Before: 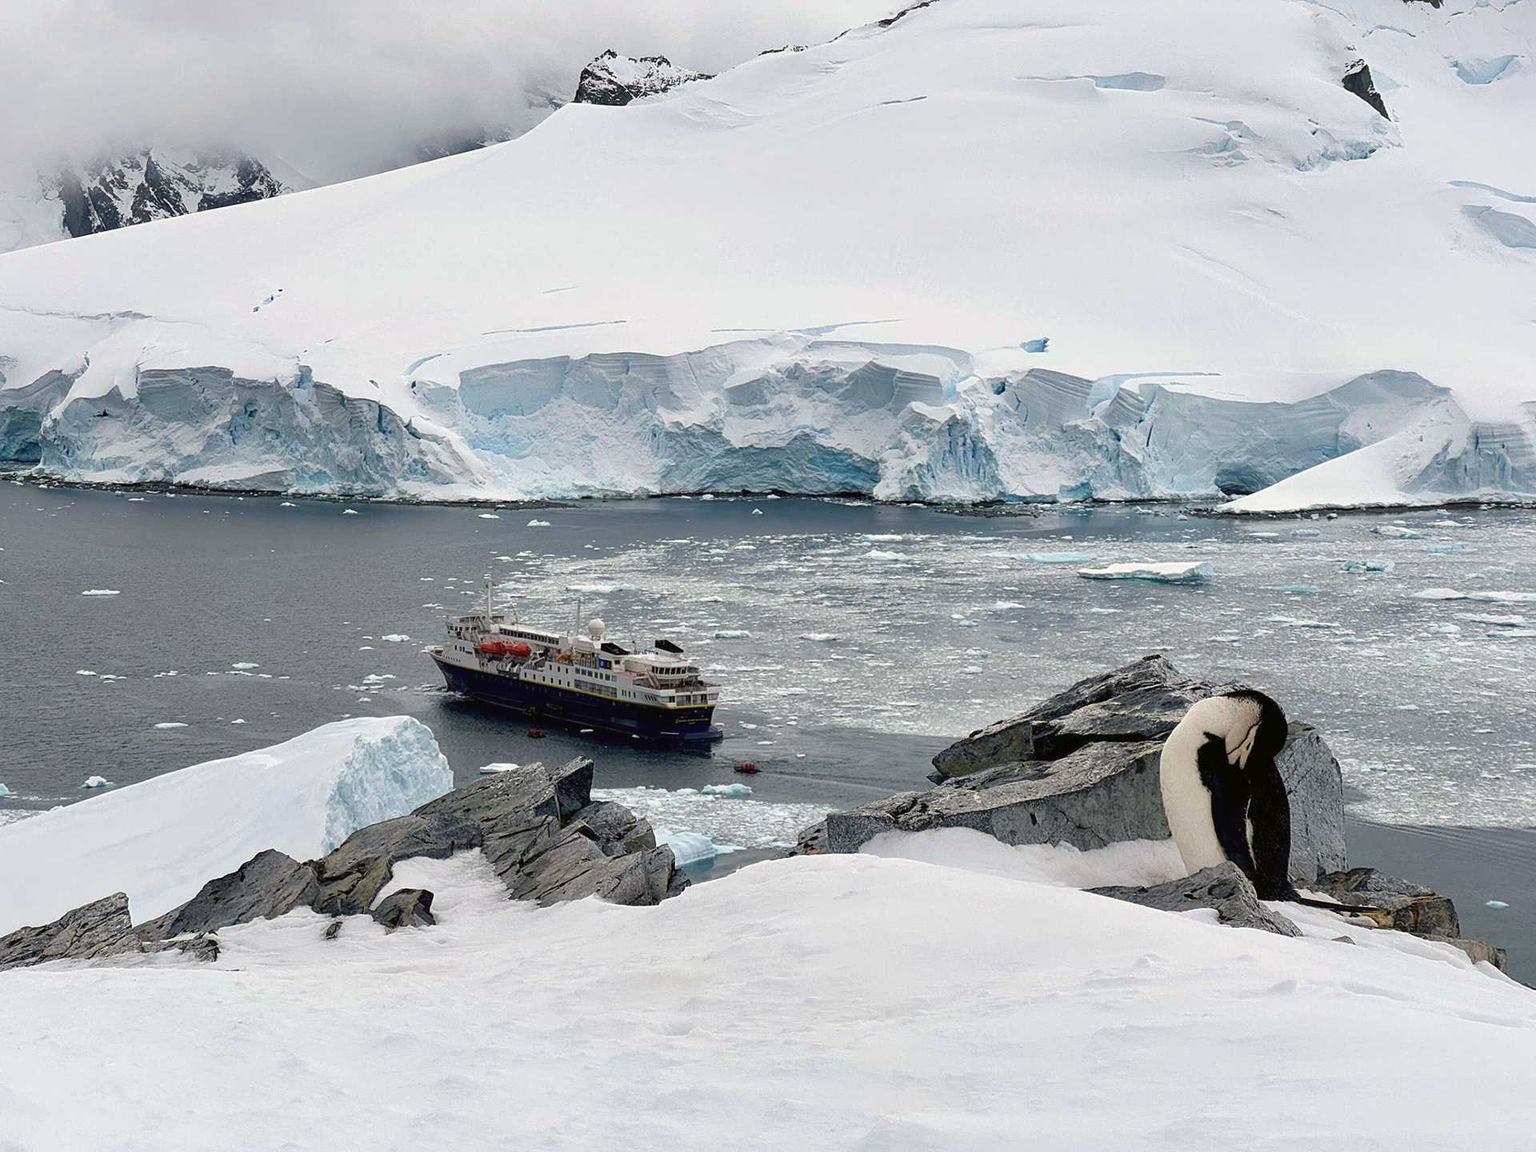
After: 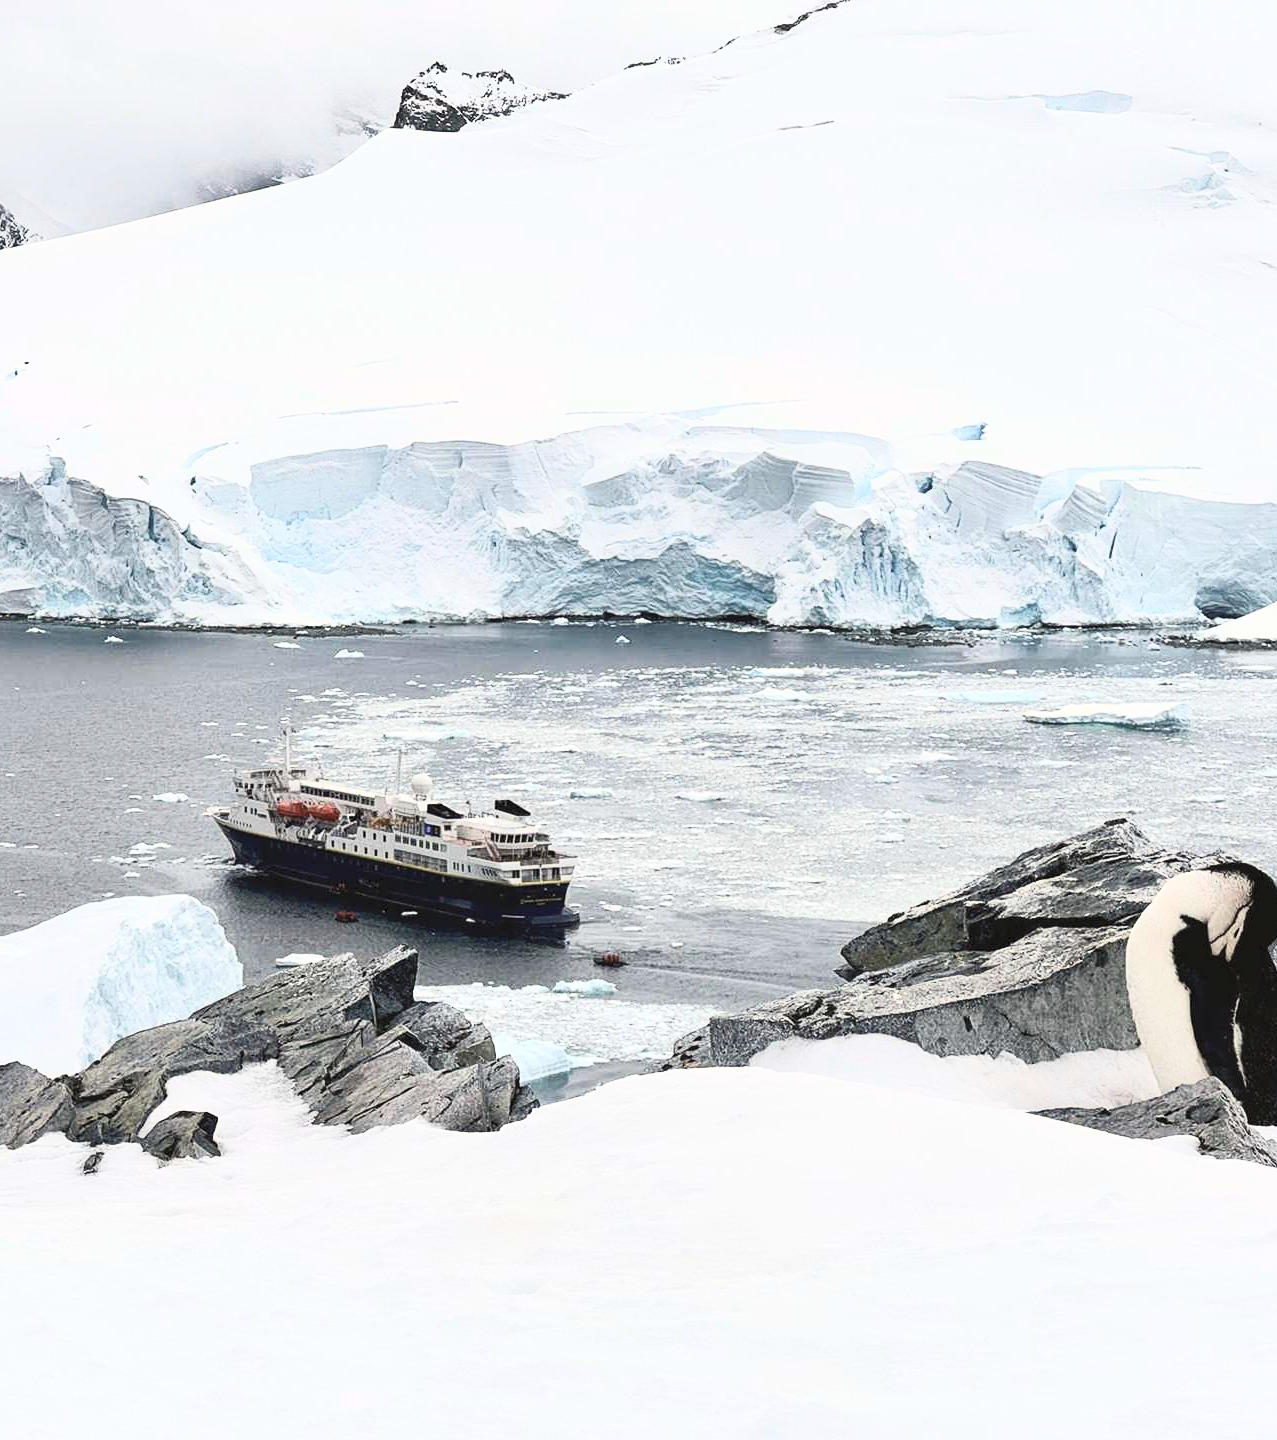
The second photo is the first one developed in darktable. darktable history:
crop: left 16.899%, right 16.556%
contrast brightness saturation: contrast 0.43, brightness 0.56, saturation -0.19
